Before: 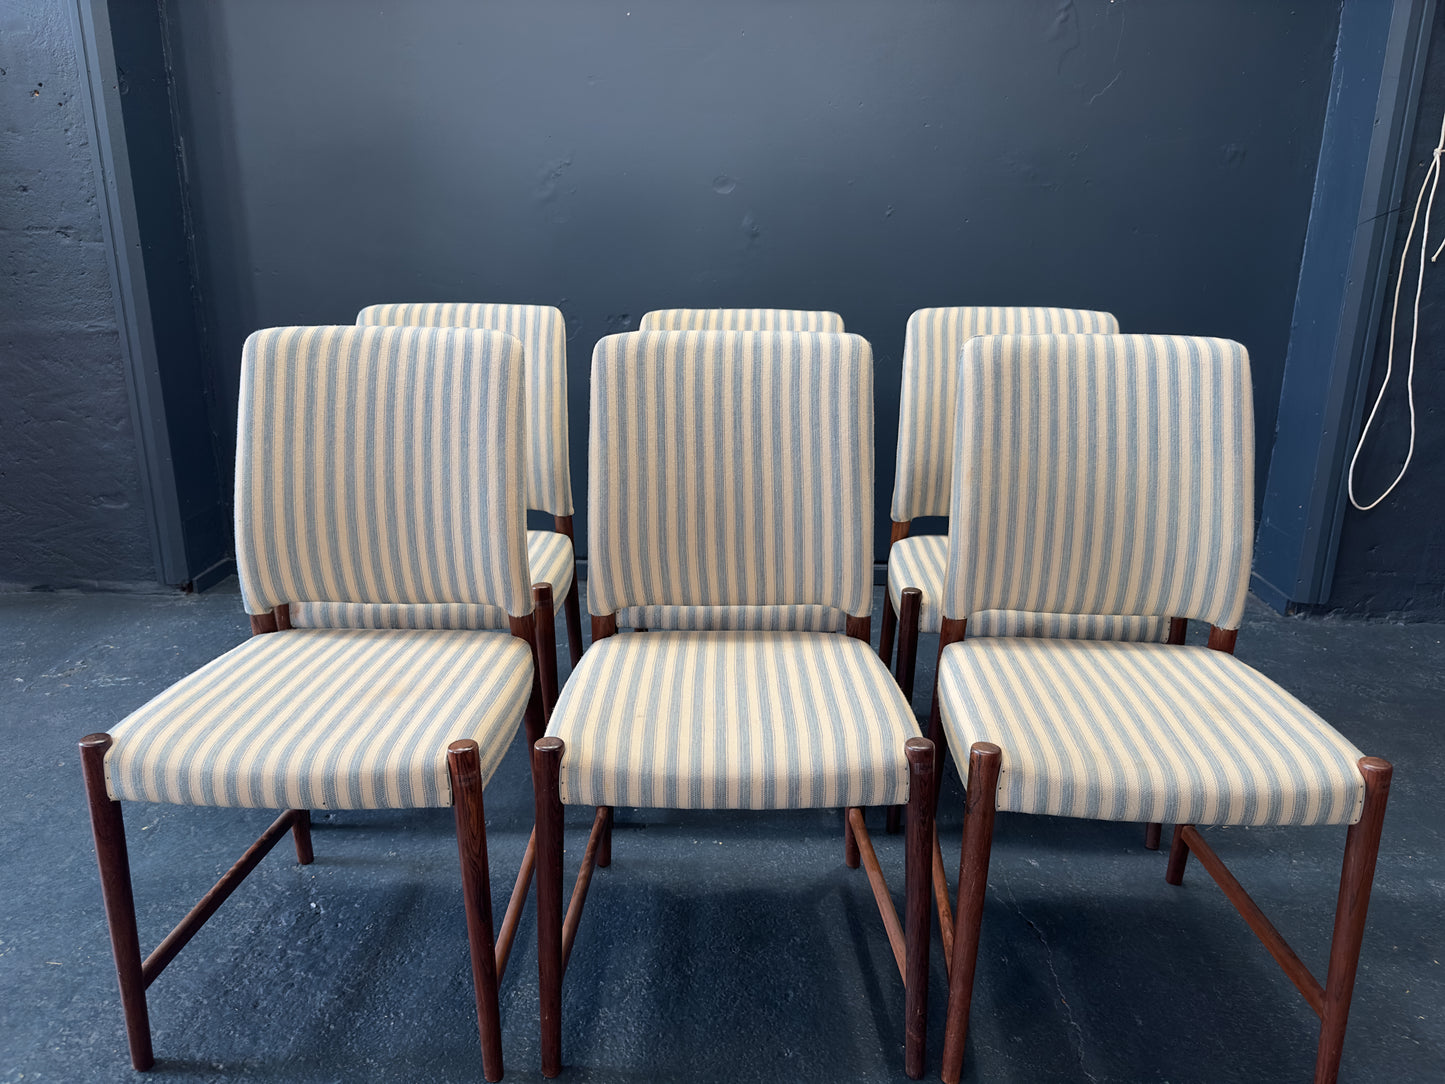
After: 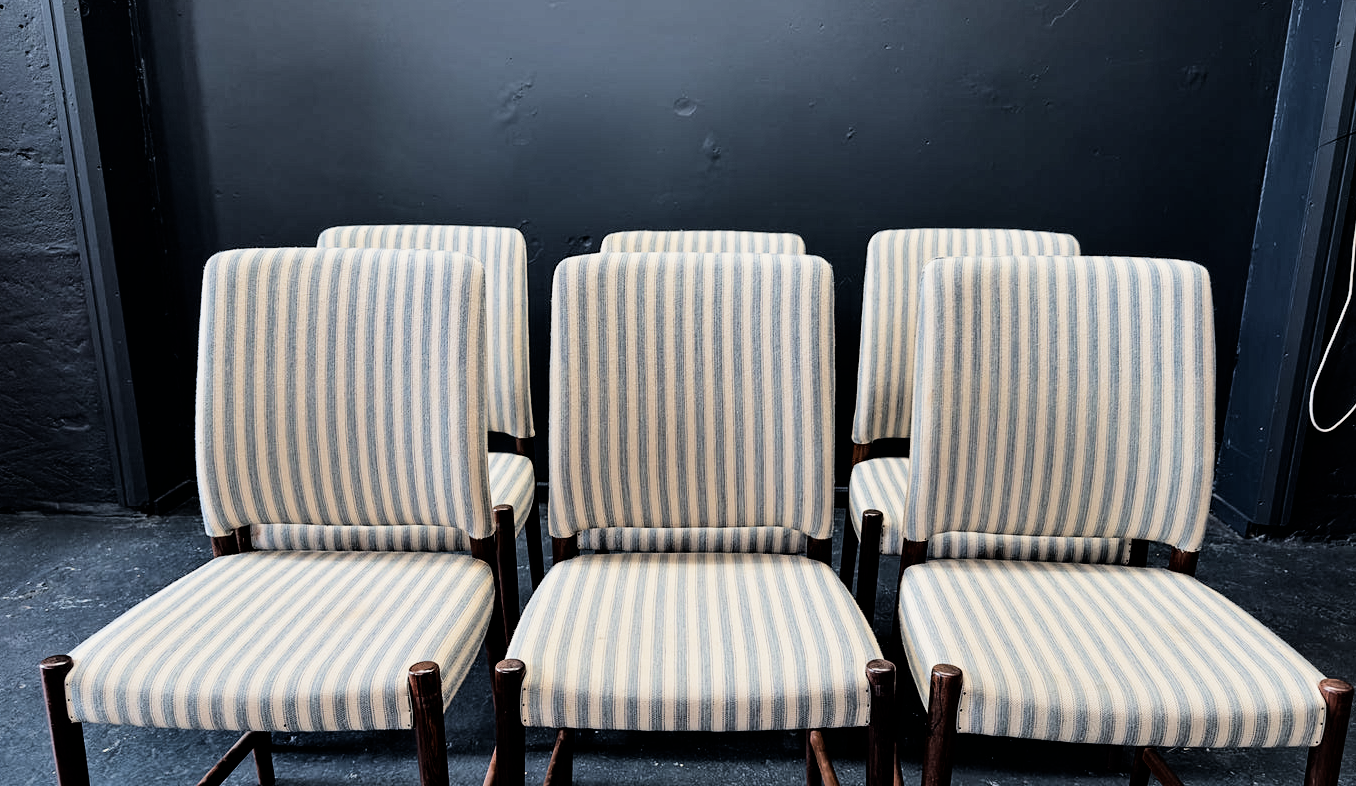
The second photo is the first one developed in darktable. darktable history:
crop: left 2.737%, top 7.287%, right 3.421%, bottom 20.179%
filmic rgb: black relative exposure -5 EV, white relative exposure 3.5 EV, hardness 3.19, contrast 1.5, highlights saturation mix -50%
contrast equalizer: y [[0.51, 0.537, 0.559, 0.574, 0.599, 0.618], [0.5 ×6], [0.5 ×6], [0 ×6], [0 ×6]]
